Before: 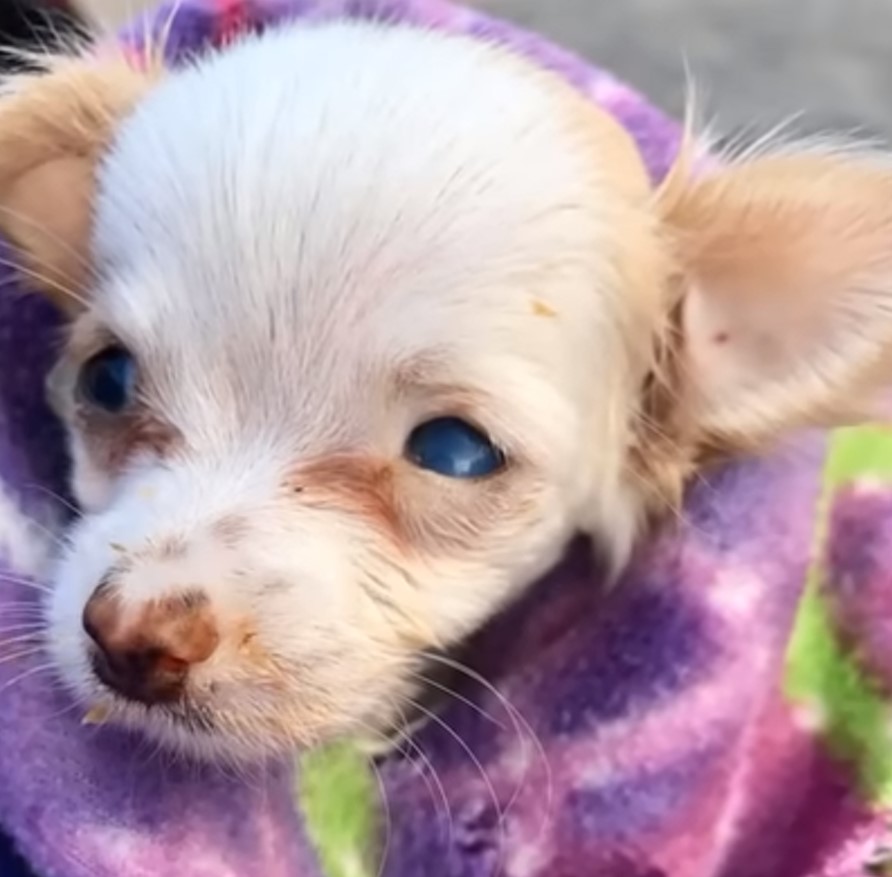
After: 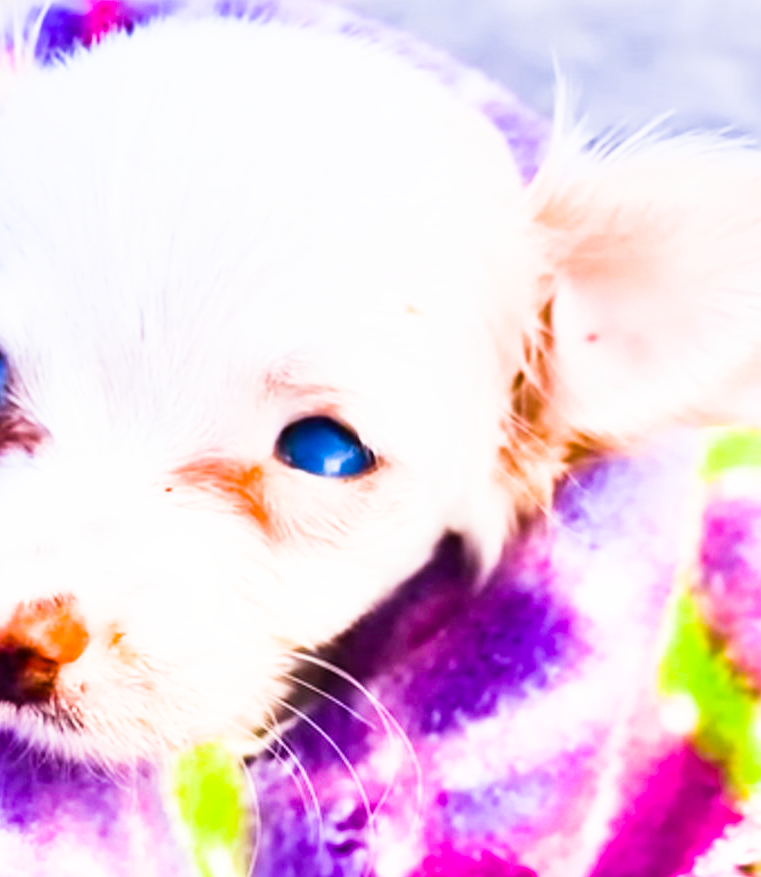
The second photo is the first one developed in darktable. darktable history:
exposure: black level correction 0, exposure 0.7 EV, compensate exposure bias true, compensate highlight preservation false
crop and rotate: left 14.584%
sigmoid: contrast 1.86, skew 0.35
graduated density: hue 238.83°, saturation 50%
color balance rgb: linear chroma grading › global chroma 10%, perceptual saturation grading › global saturation 40%, perceptual brilliance grading › global brilliance 30%, global vibrance 20%
